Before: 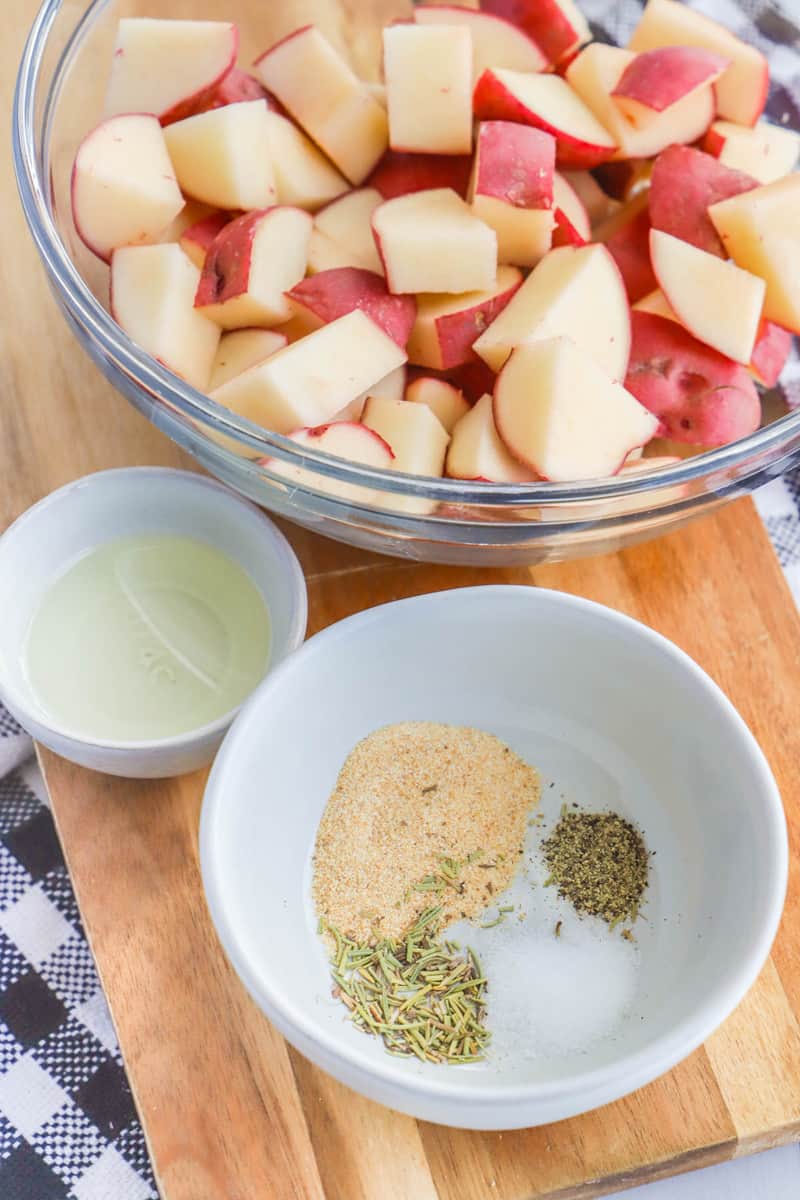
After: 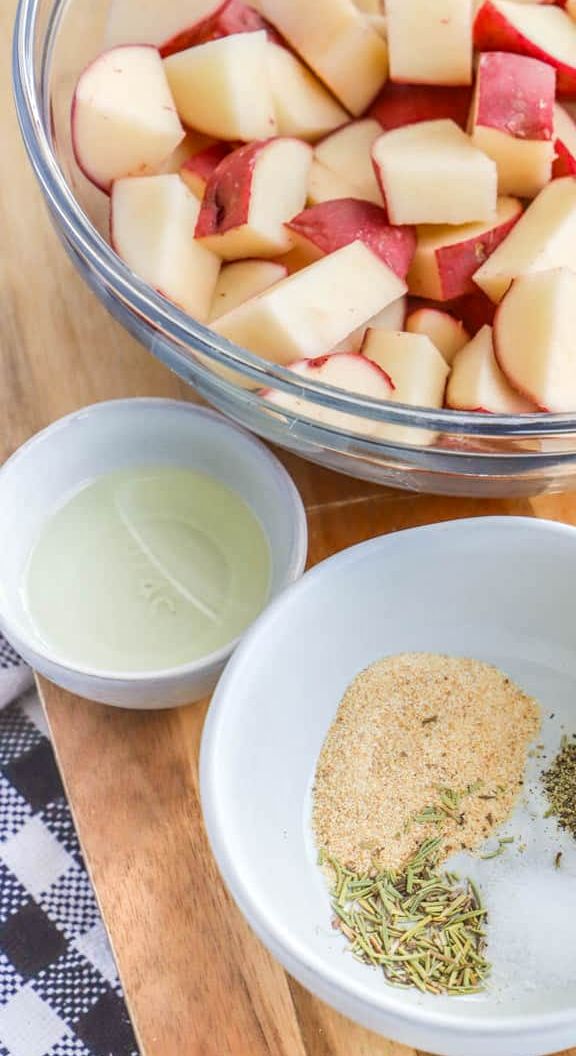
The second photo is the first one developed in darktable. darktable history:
local contrast: on, module defaults
crop: top 5.803%, right 27.864%, bottom 5.804%
